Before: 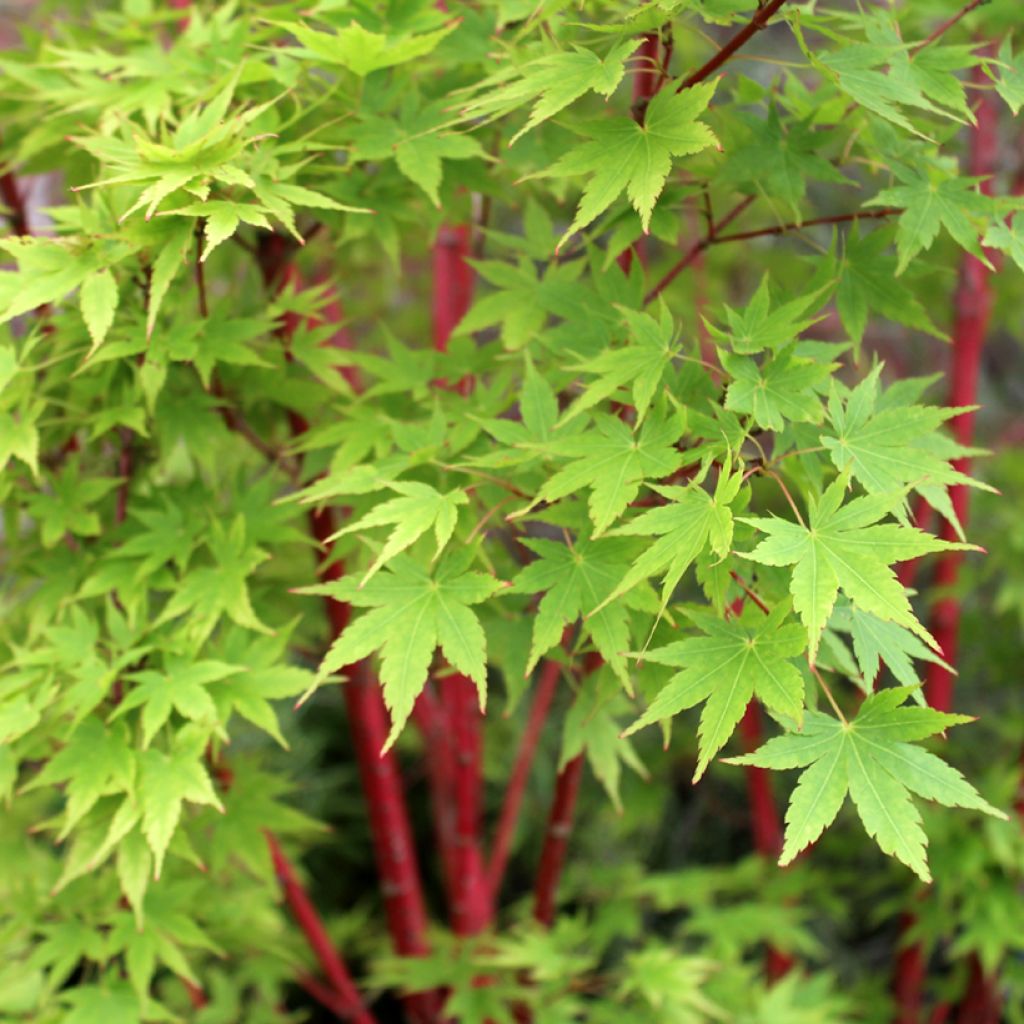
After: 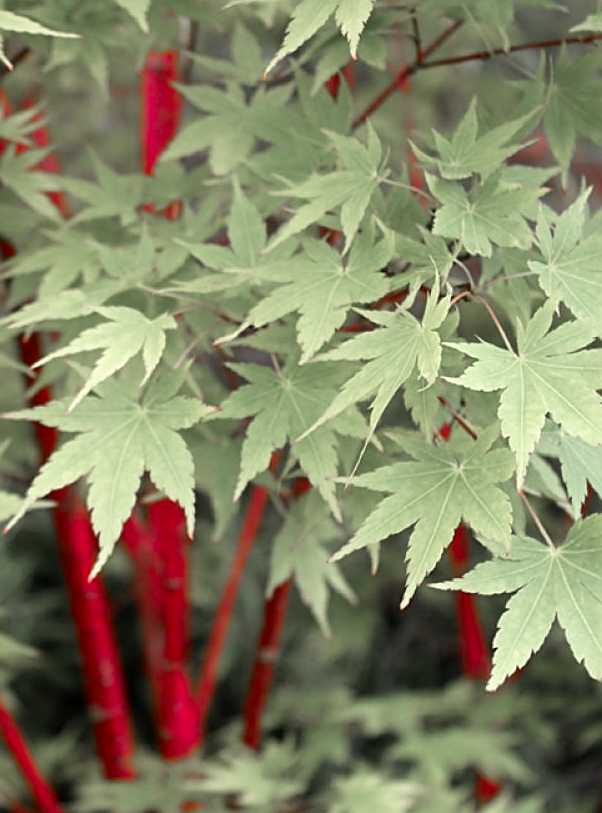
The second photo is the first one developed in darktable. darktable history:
sharpen: on, module defaults
crop and rotate: left 28.519%, top 17.162%, right 12.668%, bottom 3.396%
color zones: curves: ch1 [(0, 0.708) (0.088, 0.648) (0.245, 0.187) (0.429, 0.326) (0.571, 0.498) (0.714, 0.5) (0.857, 0.5) (1, 0.708)]
